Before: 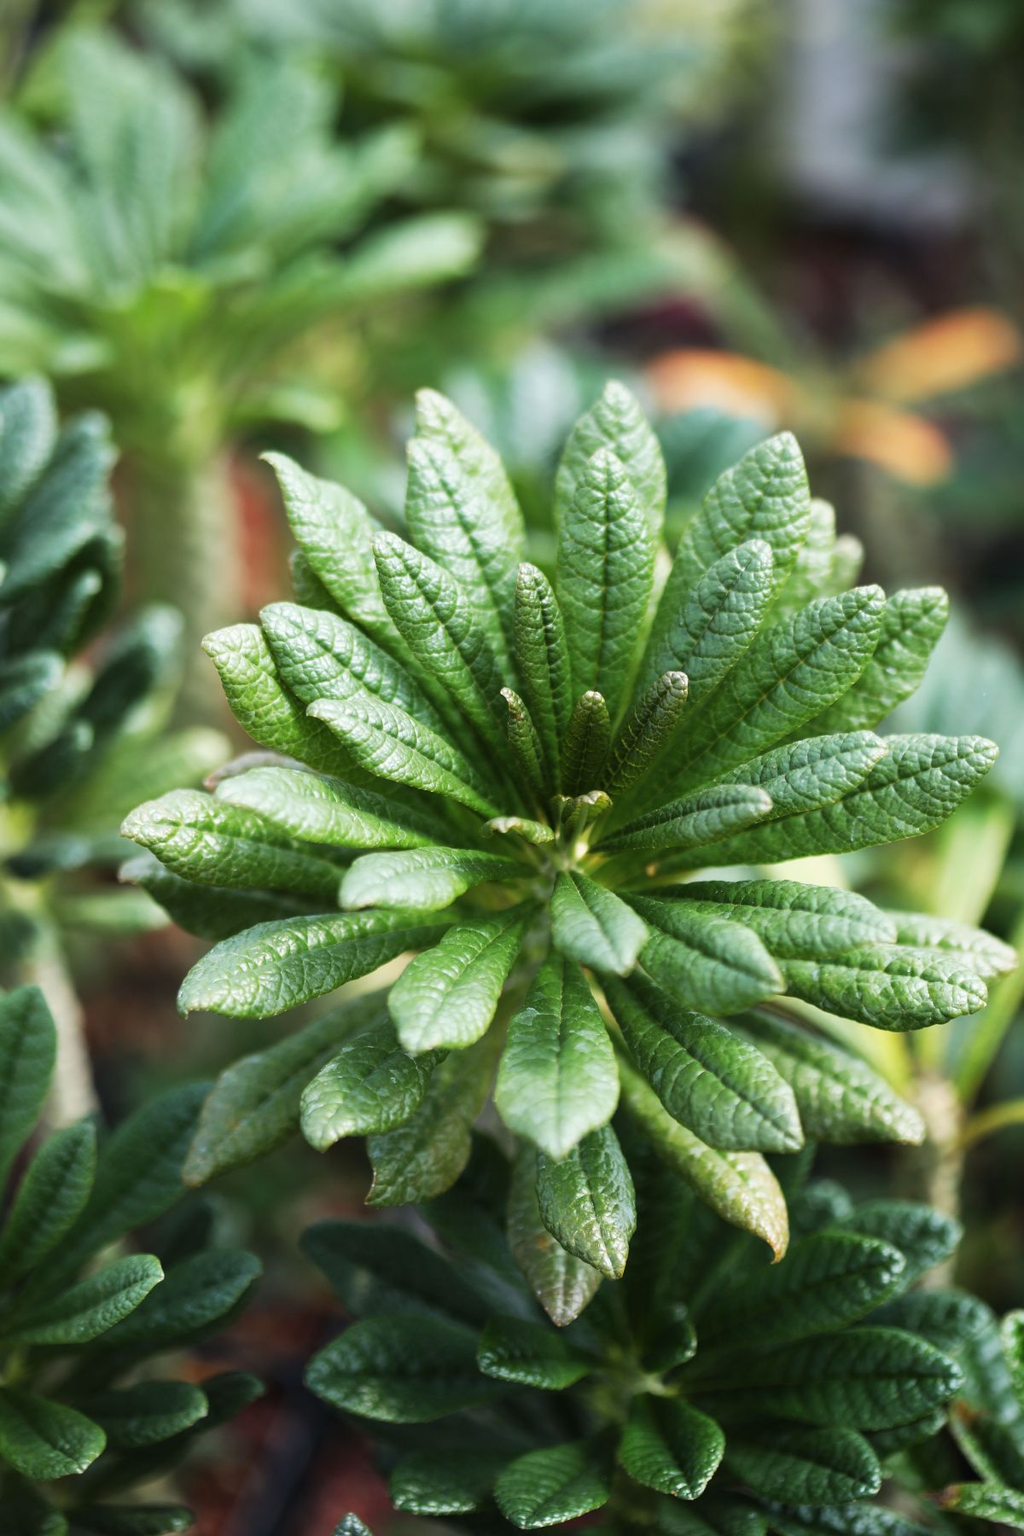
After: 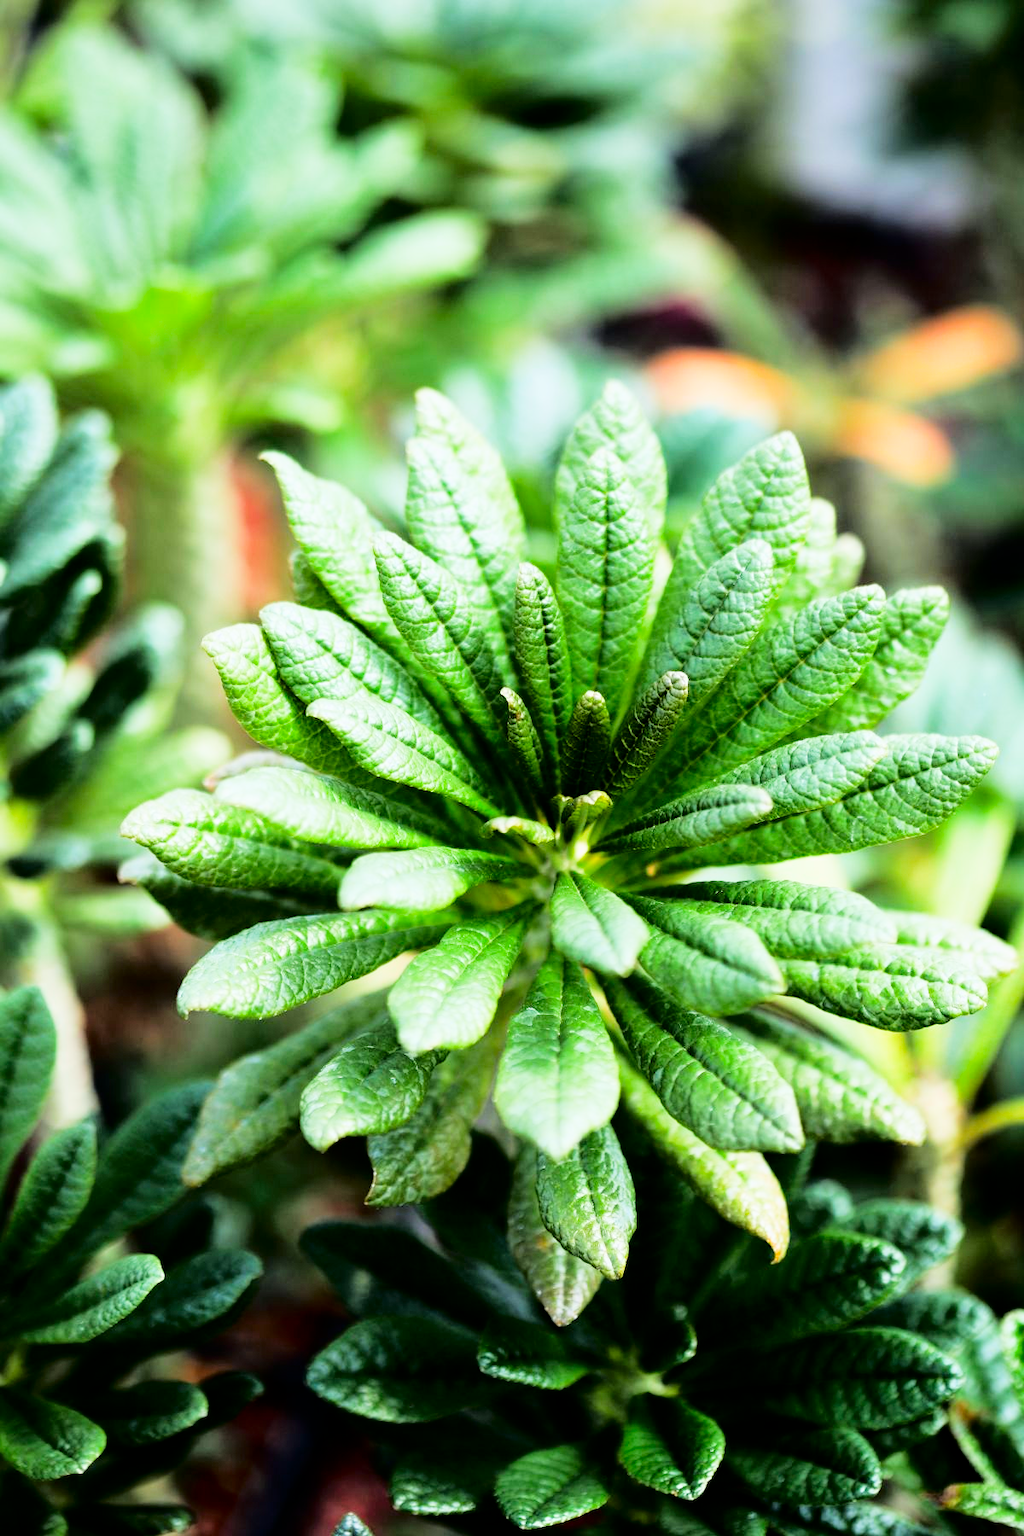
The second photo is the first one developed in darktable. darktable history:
contrast brightness saturation: brightness -0.02, saturation 0.35
filmic rgb: black relative exposure -5 EV, hardness 2.88, contrast 1.4, highlights saturation mix -20%
exposure: black level correction 0, exposure 1.1 EV, compensate exposure bias true, compensate highlight preservation false
white balance: red 0.982, blue 1.018
fill light: exposure -2 EV, width 8.6
